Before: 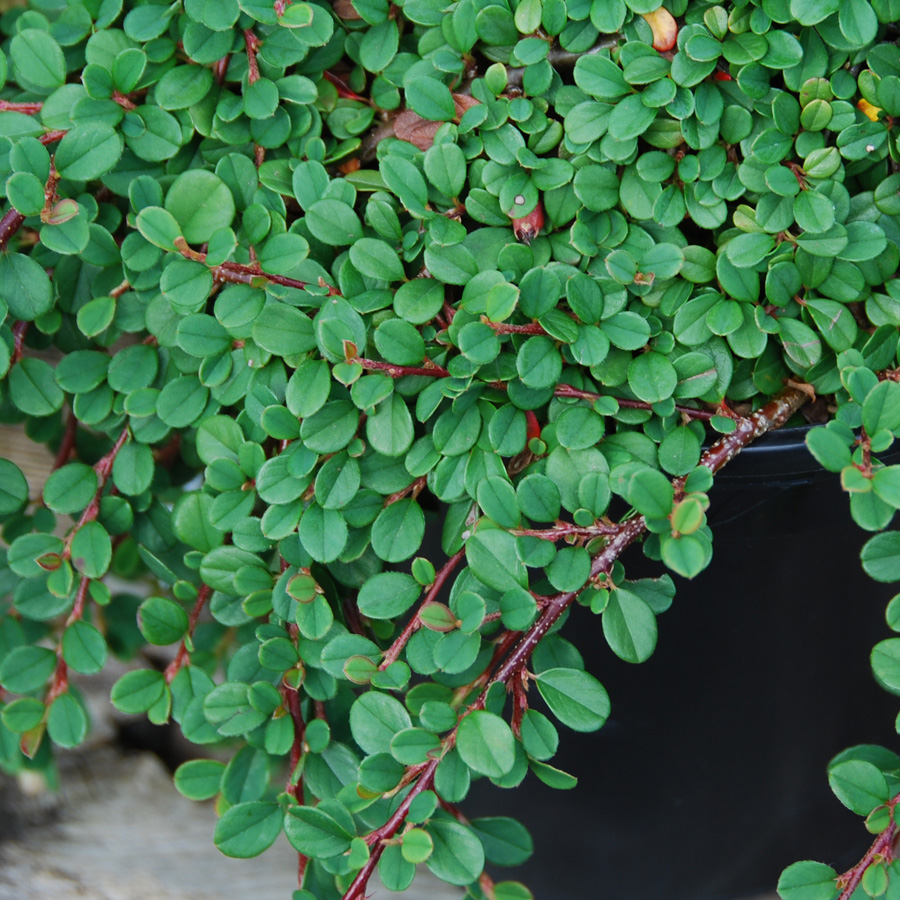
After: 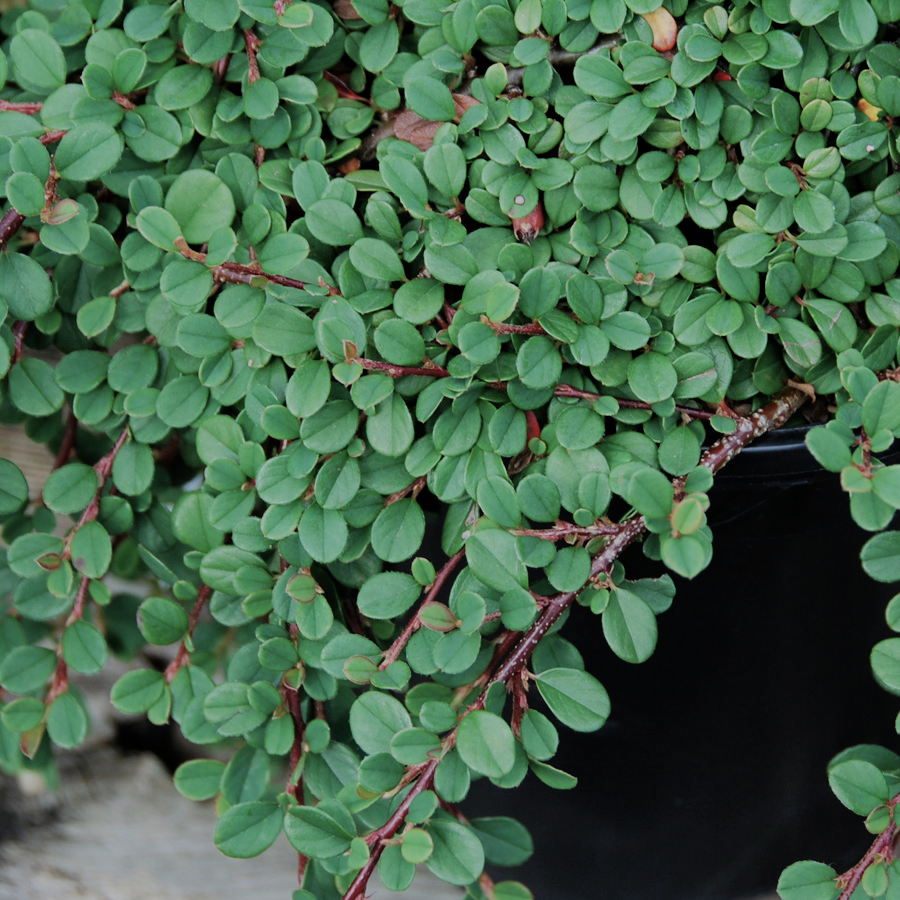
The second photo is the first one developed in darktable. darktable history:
color balance: input saturation 80.07%
filmic rgb: black relative exposure -7.65 EV, white relative exposure 4.56 EV, hardness 3.61
